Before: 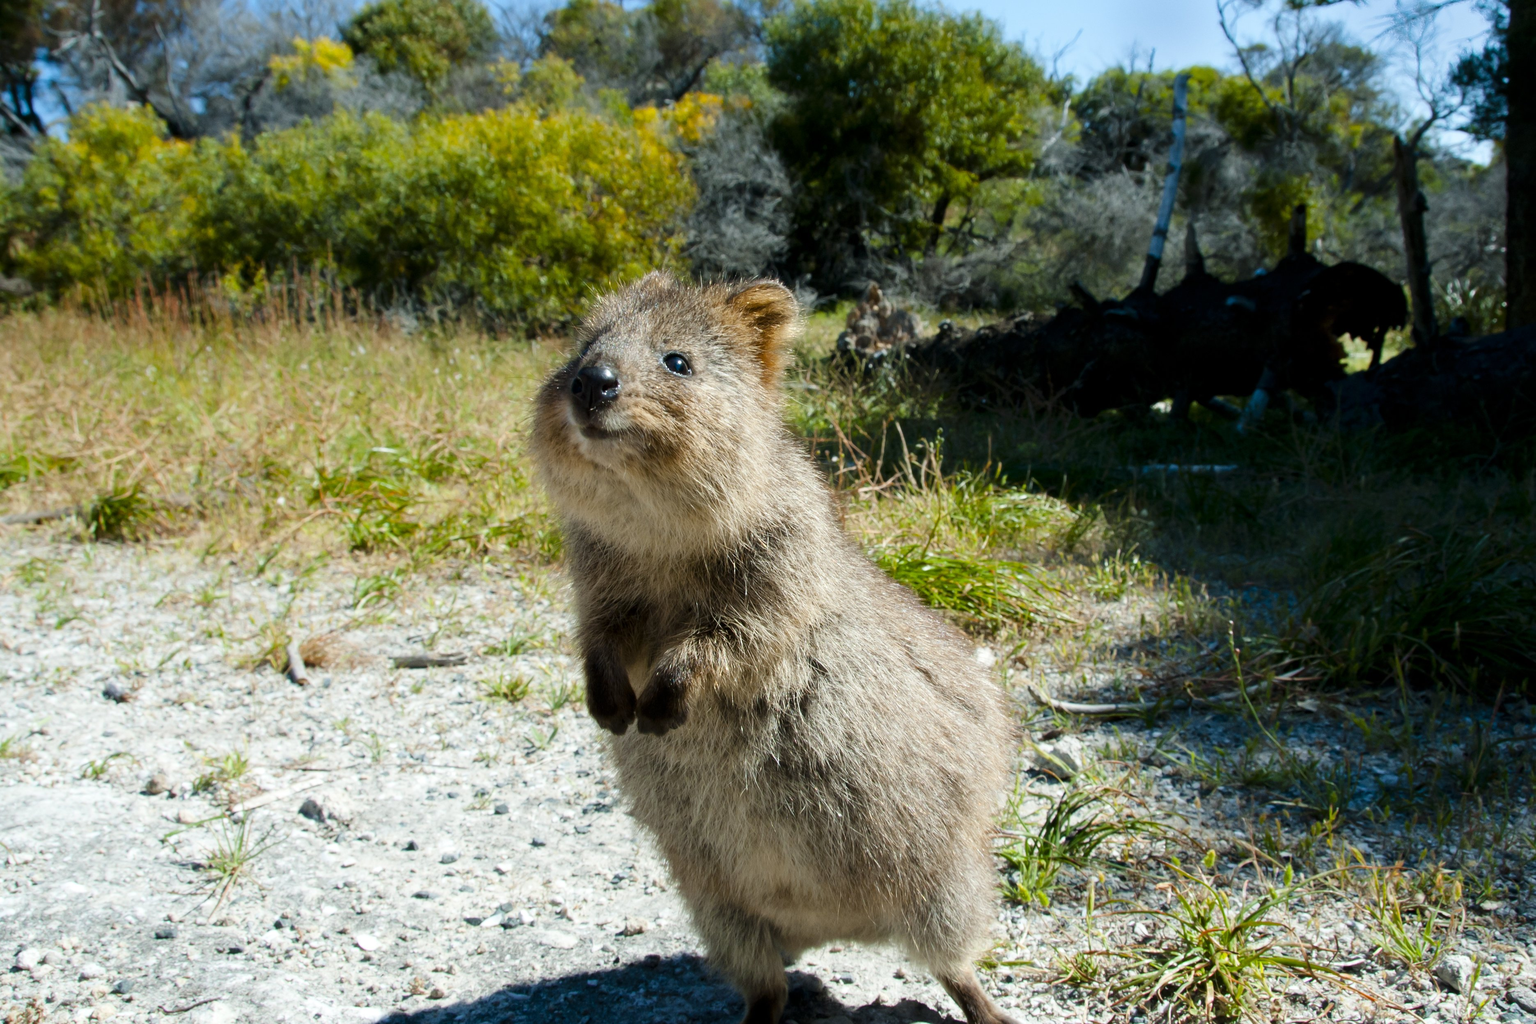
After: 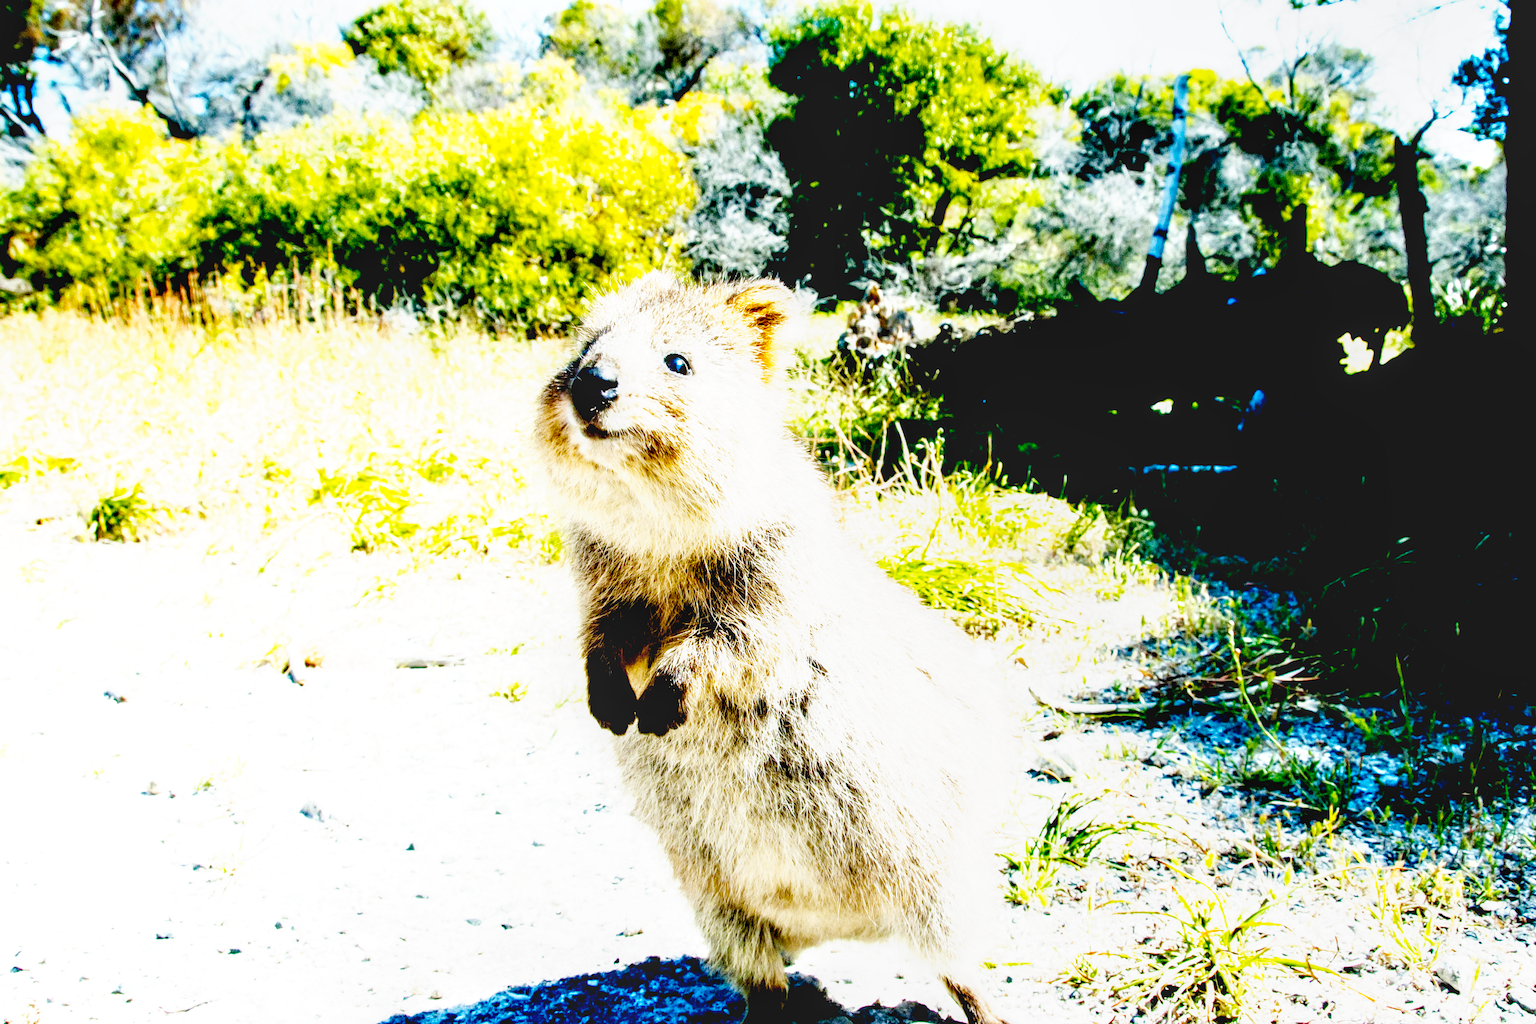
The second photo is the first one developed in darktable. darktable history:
exposure: black level correction 0.016, exposure 1.774 EV, compensate highlight preservation false
base curve: curves: ch0 [(0, 0.003) (0.001, 0.002) (0.006, 0.004) (0.02, 0.022) (0.048, 0.086) (0.094, 0.234) (0.162, 0.431) (0.258, 0.629) (0.385, 0.8) (0.548, 0.918) (0.751, 0.988) (1, 1)], preserve colors none
tone equalizer: on, module defaults
local contrast: on, module defaults
